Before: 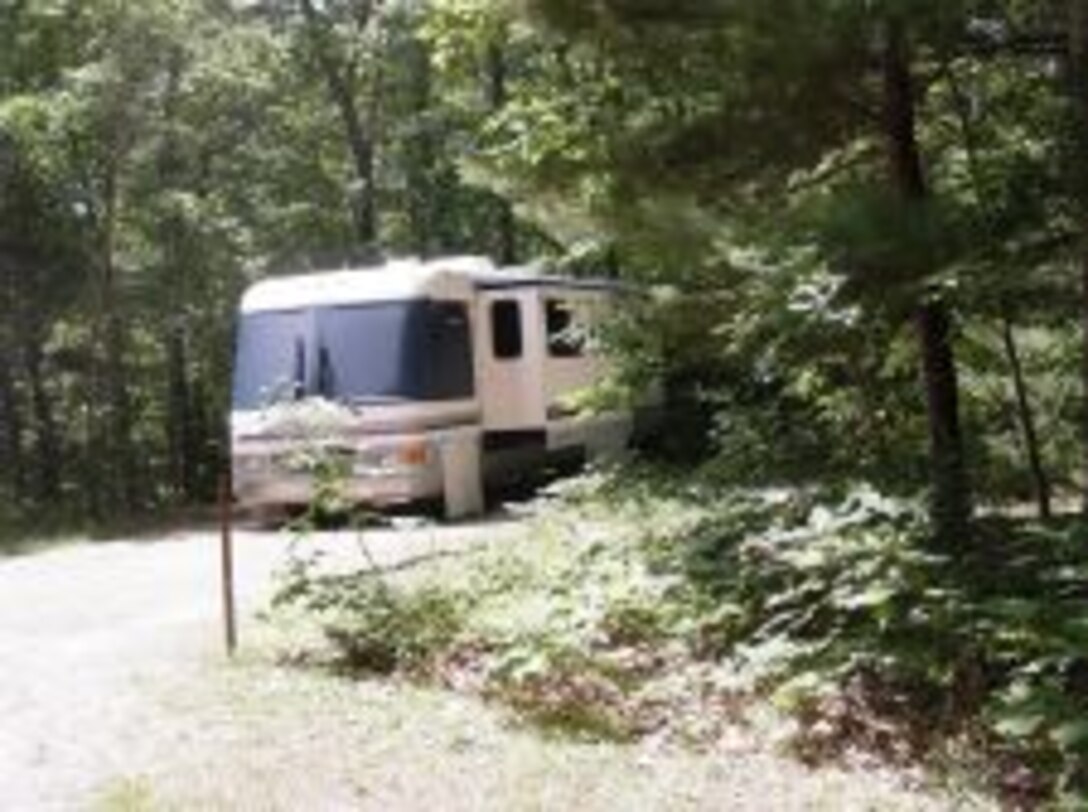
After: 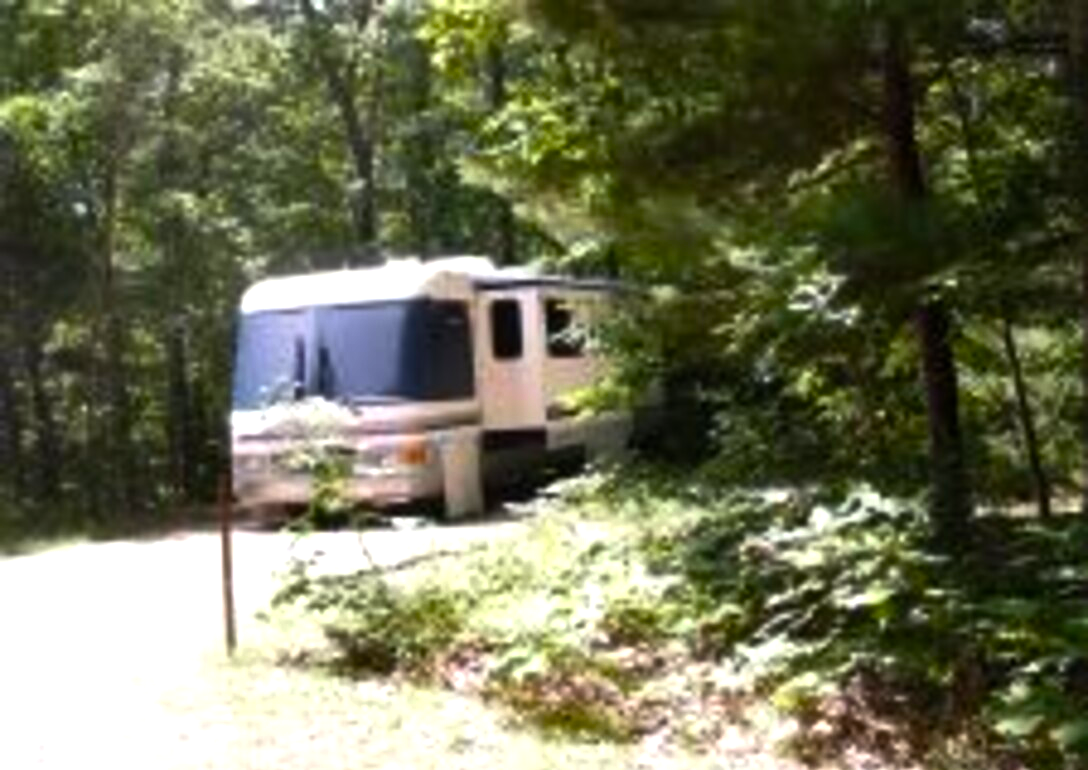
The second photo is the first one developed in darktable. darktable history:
crop and rotate: top 0%, bottom 5.097%
color balance rgb: linear chroma grading › global chroma 9%, perceptual saturation grading › global saturation 36%, perceptual brilliance grading › global brilliance 15%, perceptual brilliance grading › shadows -35%, global vibrance 15%
